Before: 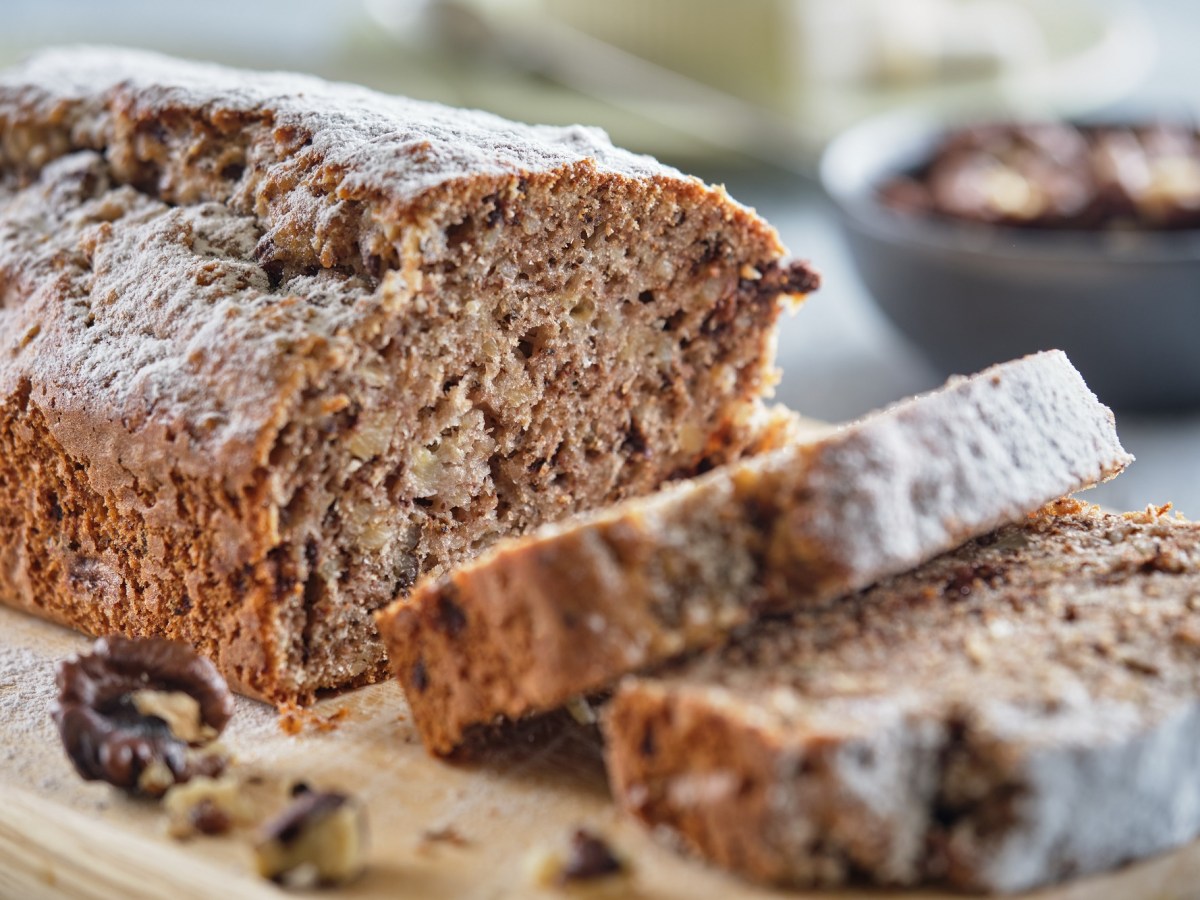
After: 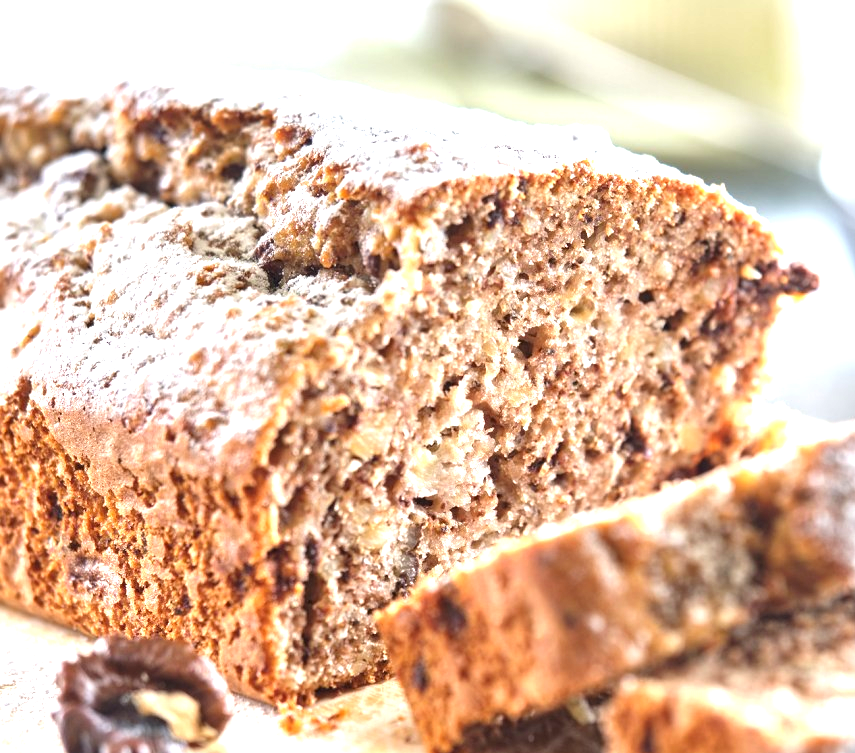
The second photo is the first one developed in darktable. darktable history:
crop: right 28.686%, bottom 16.28%
exposure: black level correction 0, exposure 1.449 EV, compensate highlight preservation false
